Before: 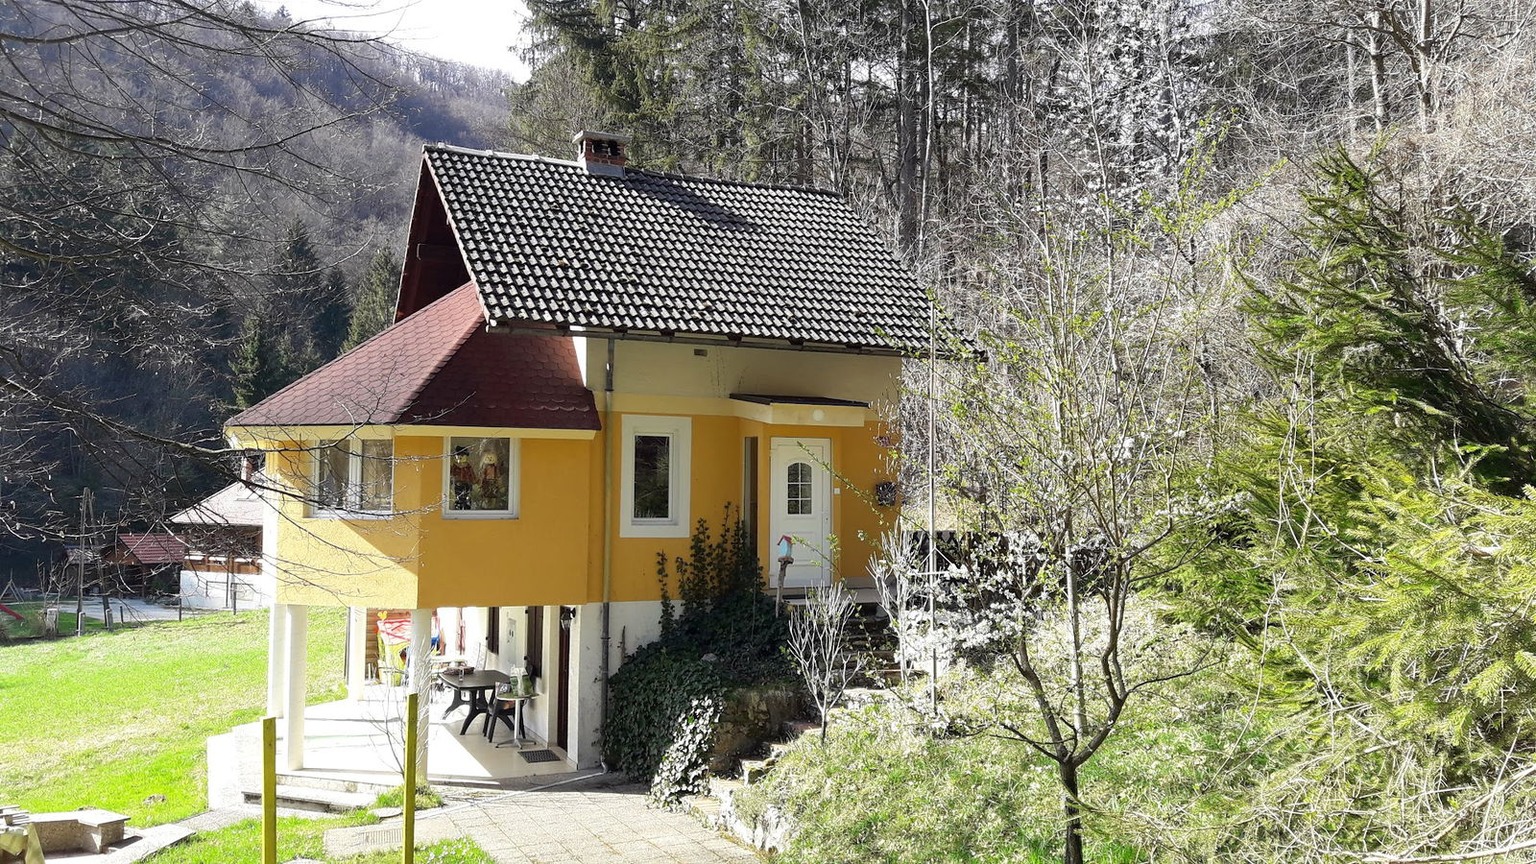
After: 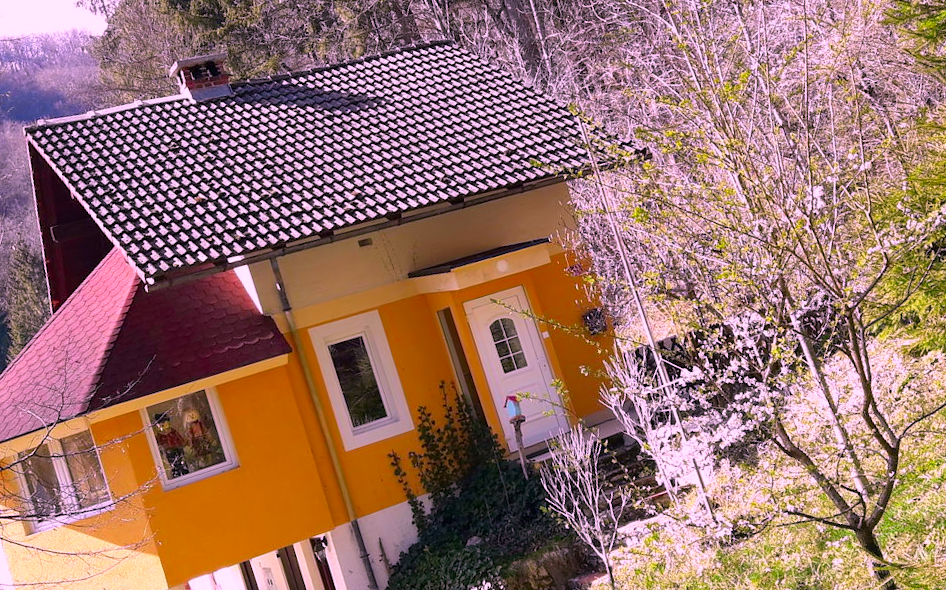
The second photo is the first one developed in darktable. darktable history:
color correction: highlights a* 19.16, highlights b* -12.13, saturation 1.66
crop and rotate: angle 18.3°, left 6.888%, right 3.919%, bottom 1.127%
